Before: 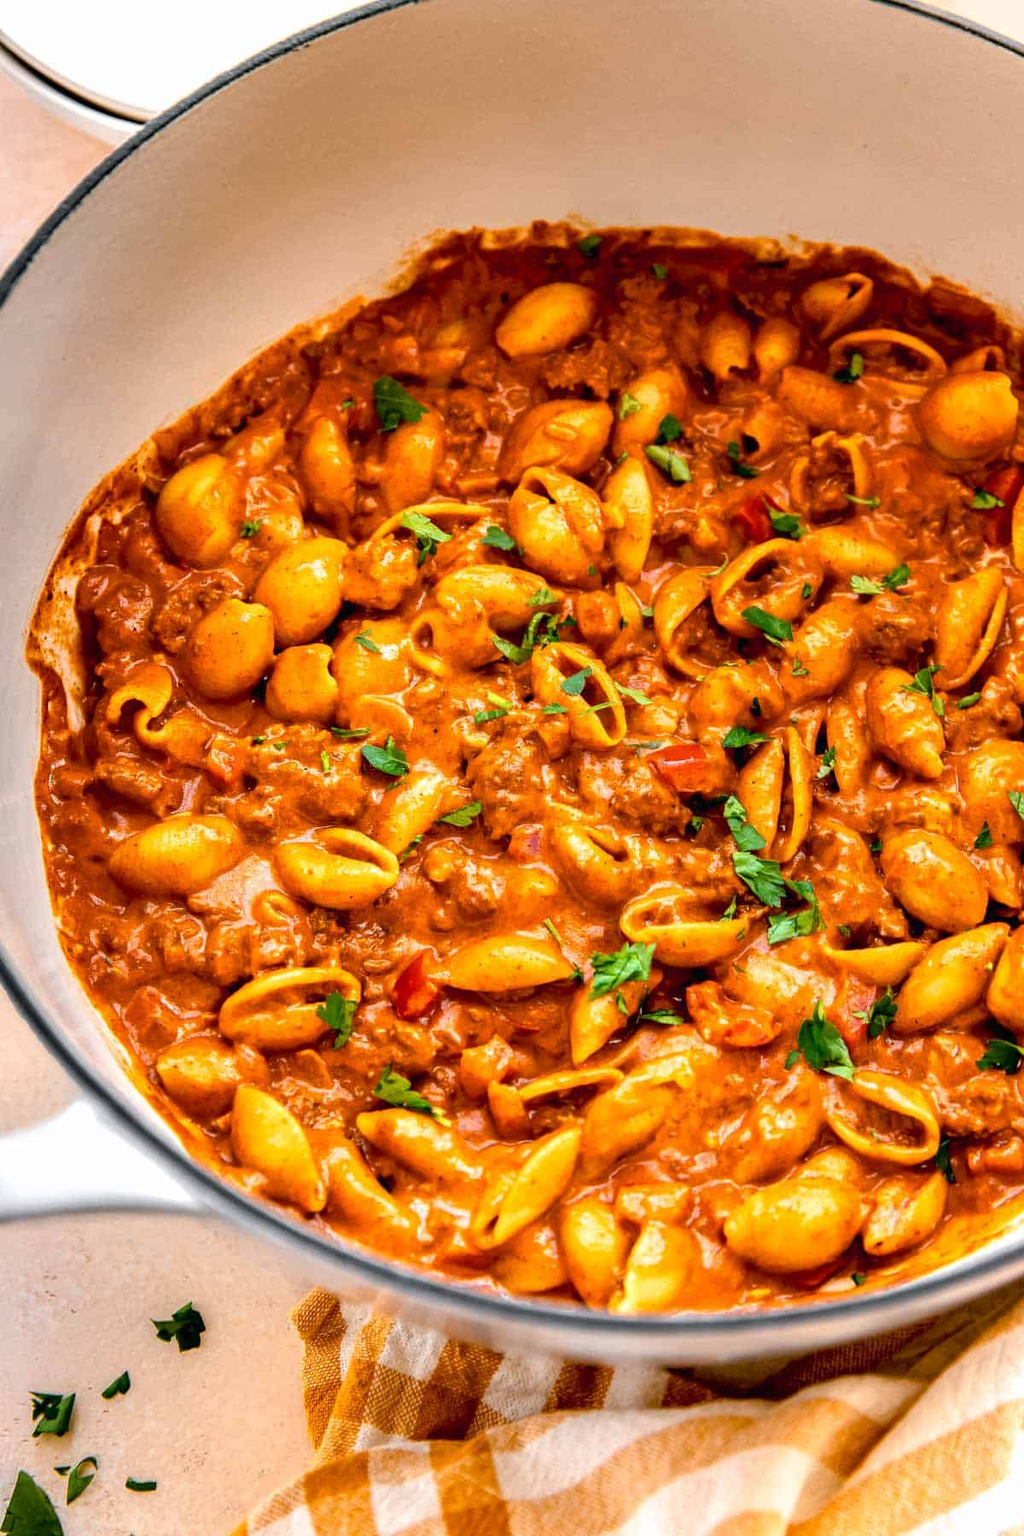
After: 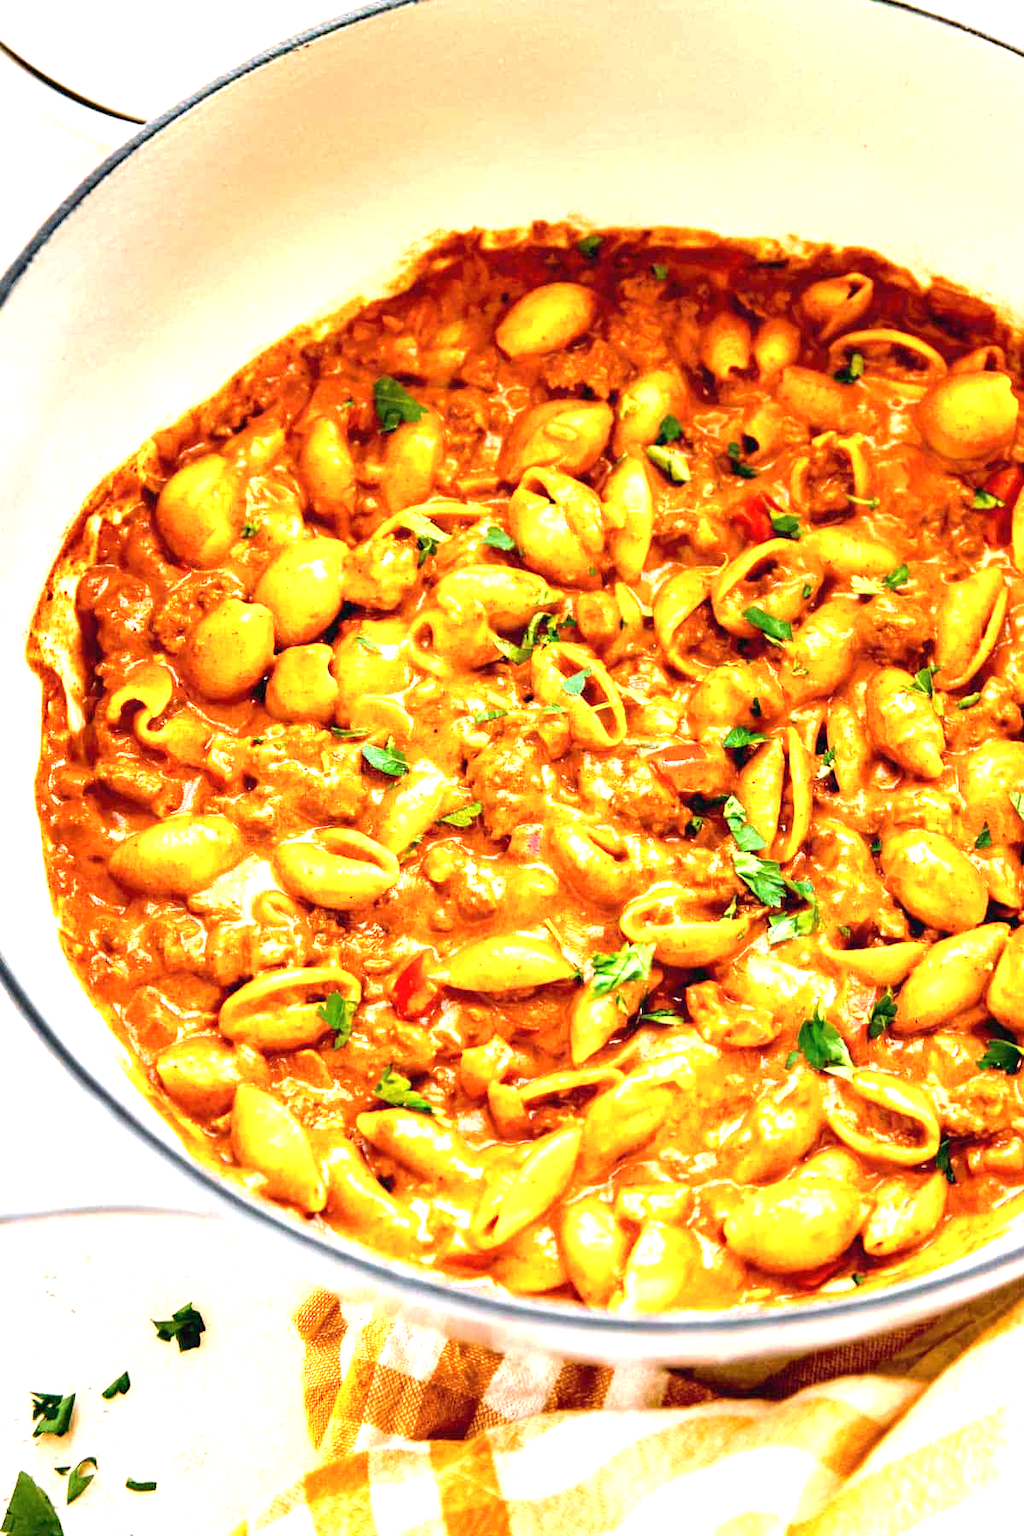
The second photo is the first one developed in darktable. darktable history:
exposure: black level correction 0, exposure 1.39 EV, compensate highlight preservation false
velvia: on, module defaults
local contrast: mode bilateral grid, contrast 99, coarseness 99, detail 91%, midtone range 0.2
